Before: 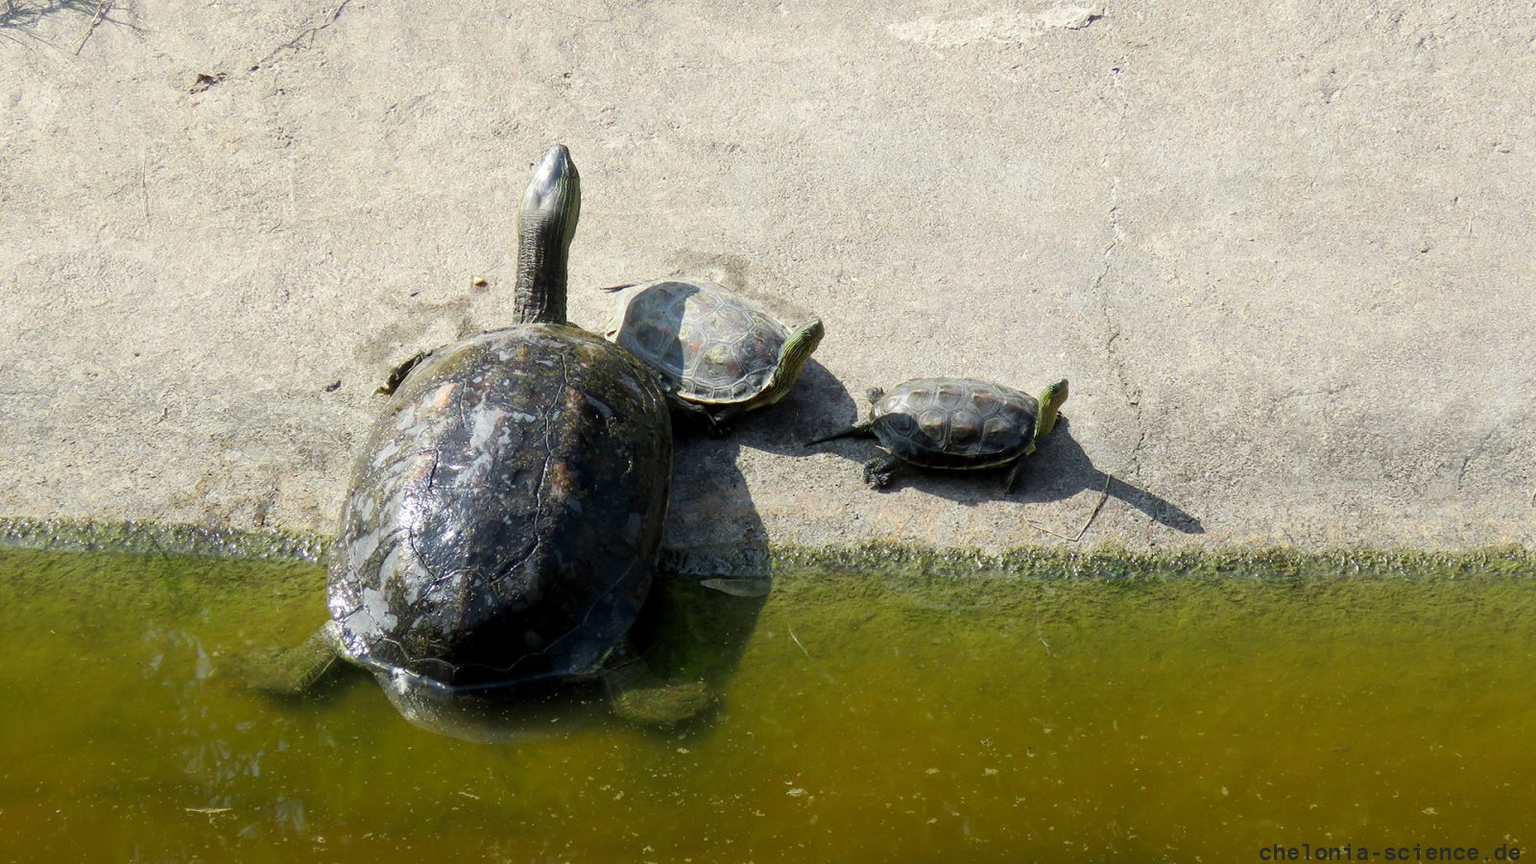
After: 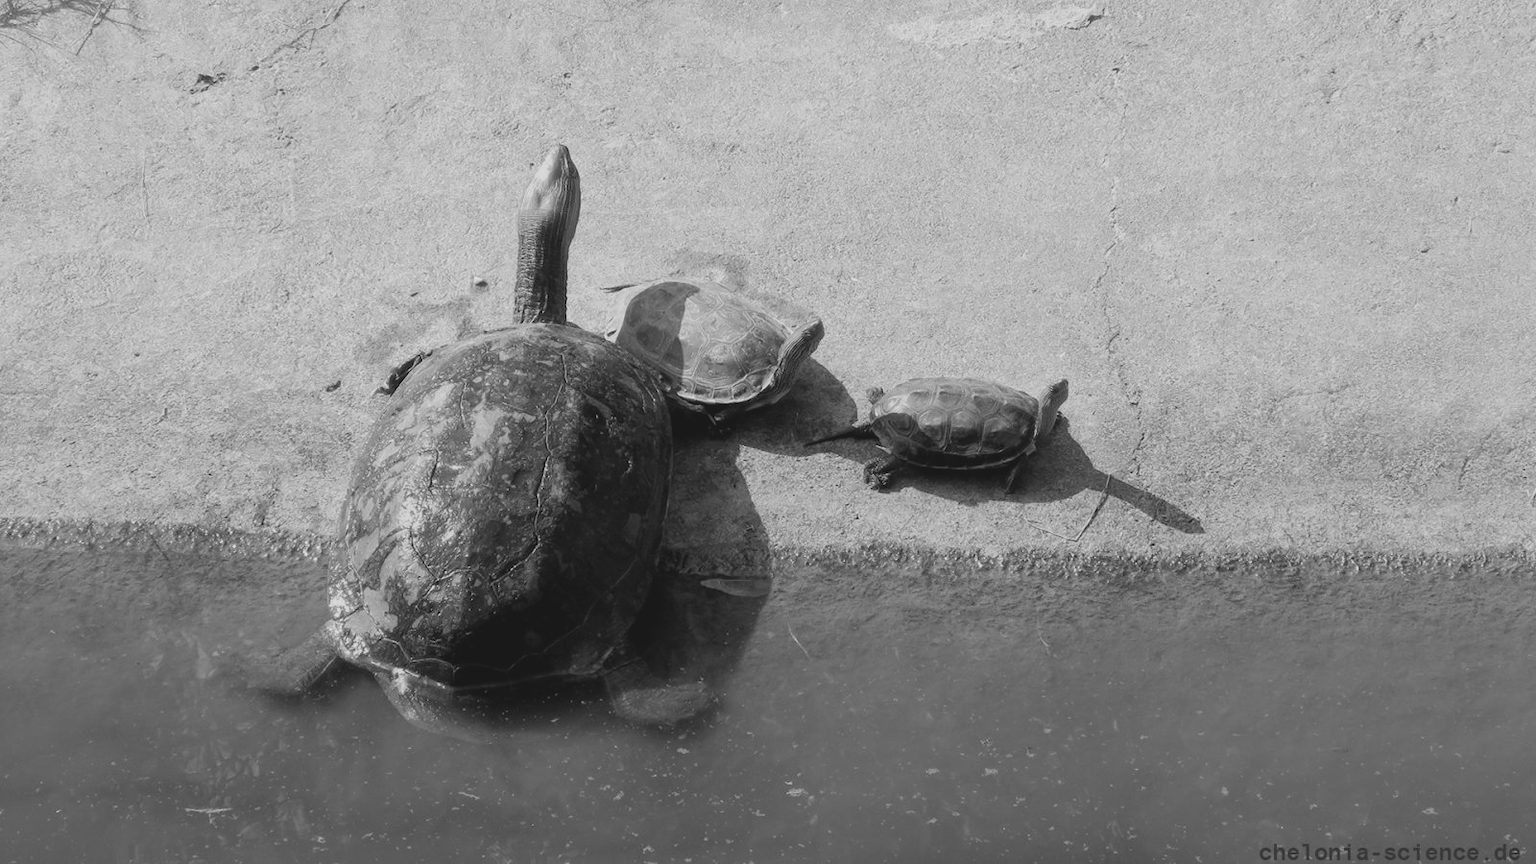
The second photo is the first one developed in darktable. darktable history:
contrast brightness saturation: contrast -0.15, brightness 0.05, saturation -0.12
monochrome: a 26.22, b 42.67, size 0.8
